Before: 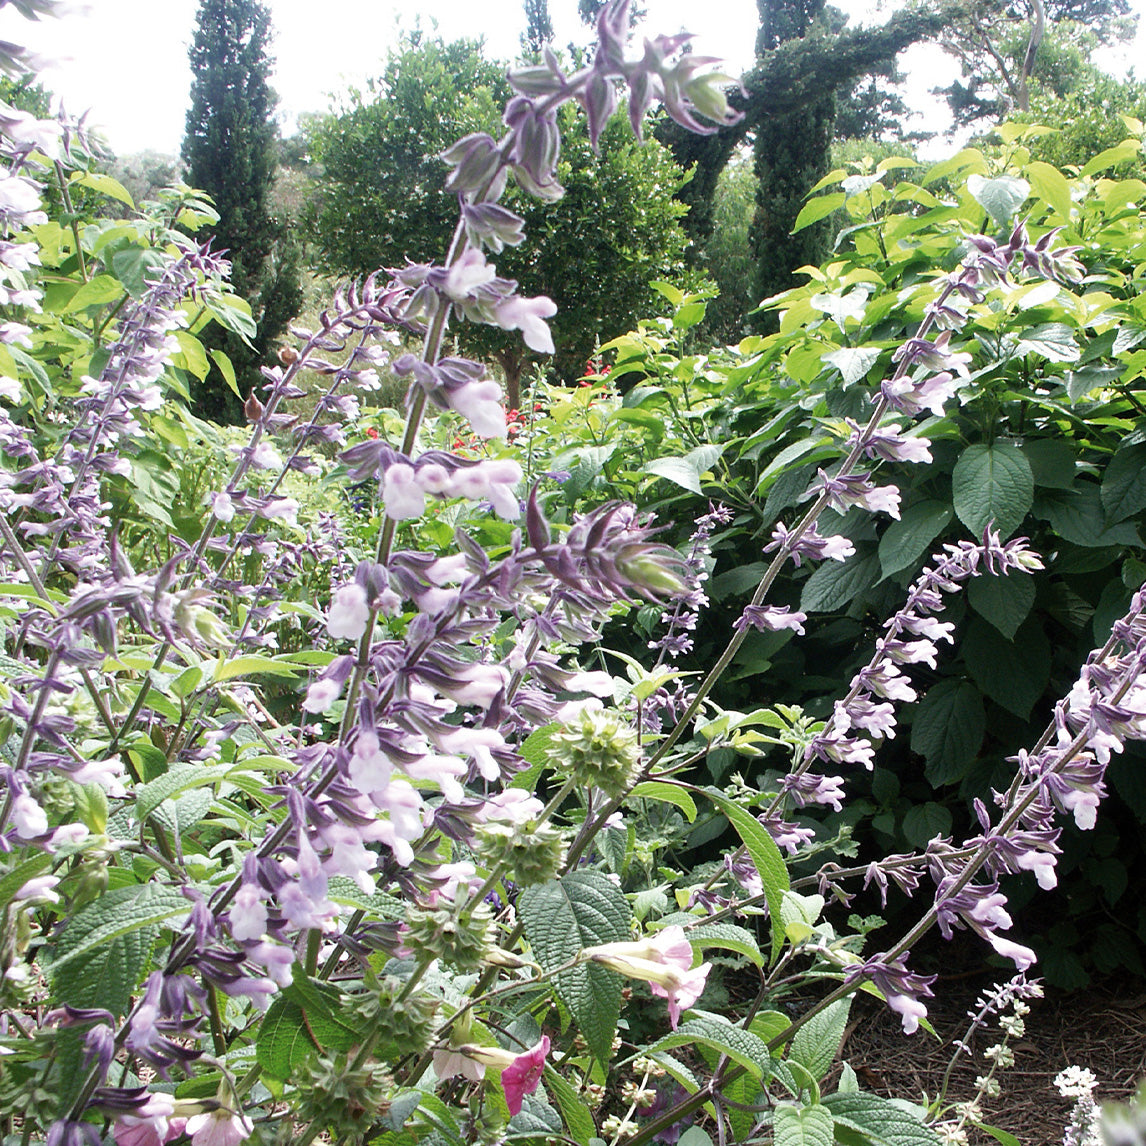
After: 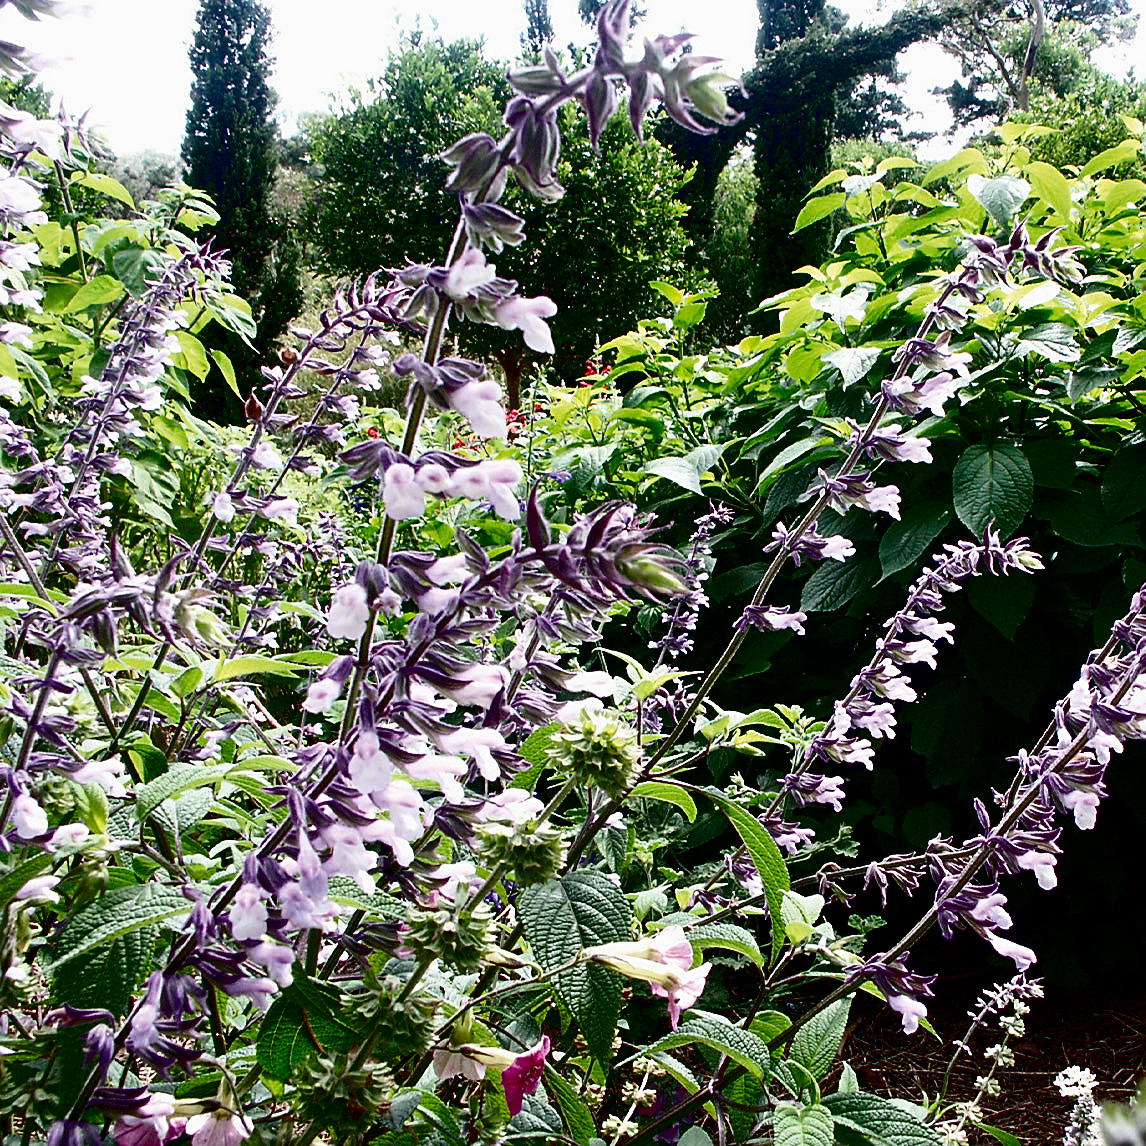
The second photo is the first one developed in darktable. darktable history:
exposure: black level correction 0.029, exposure -0.08 EV, compensate highlight preservation false
sharpen: on, module defaults
contrast brightness saturation: contrast 0.242, brightness -0.227, saturation 0.147
